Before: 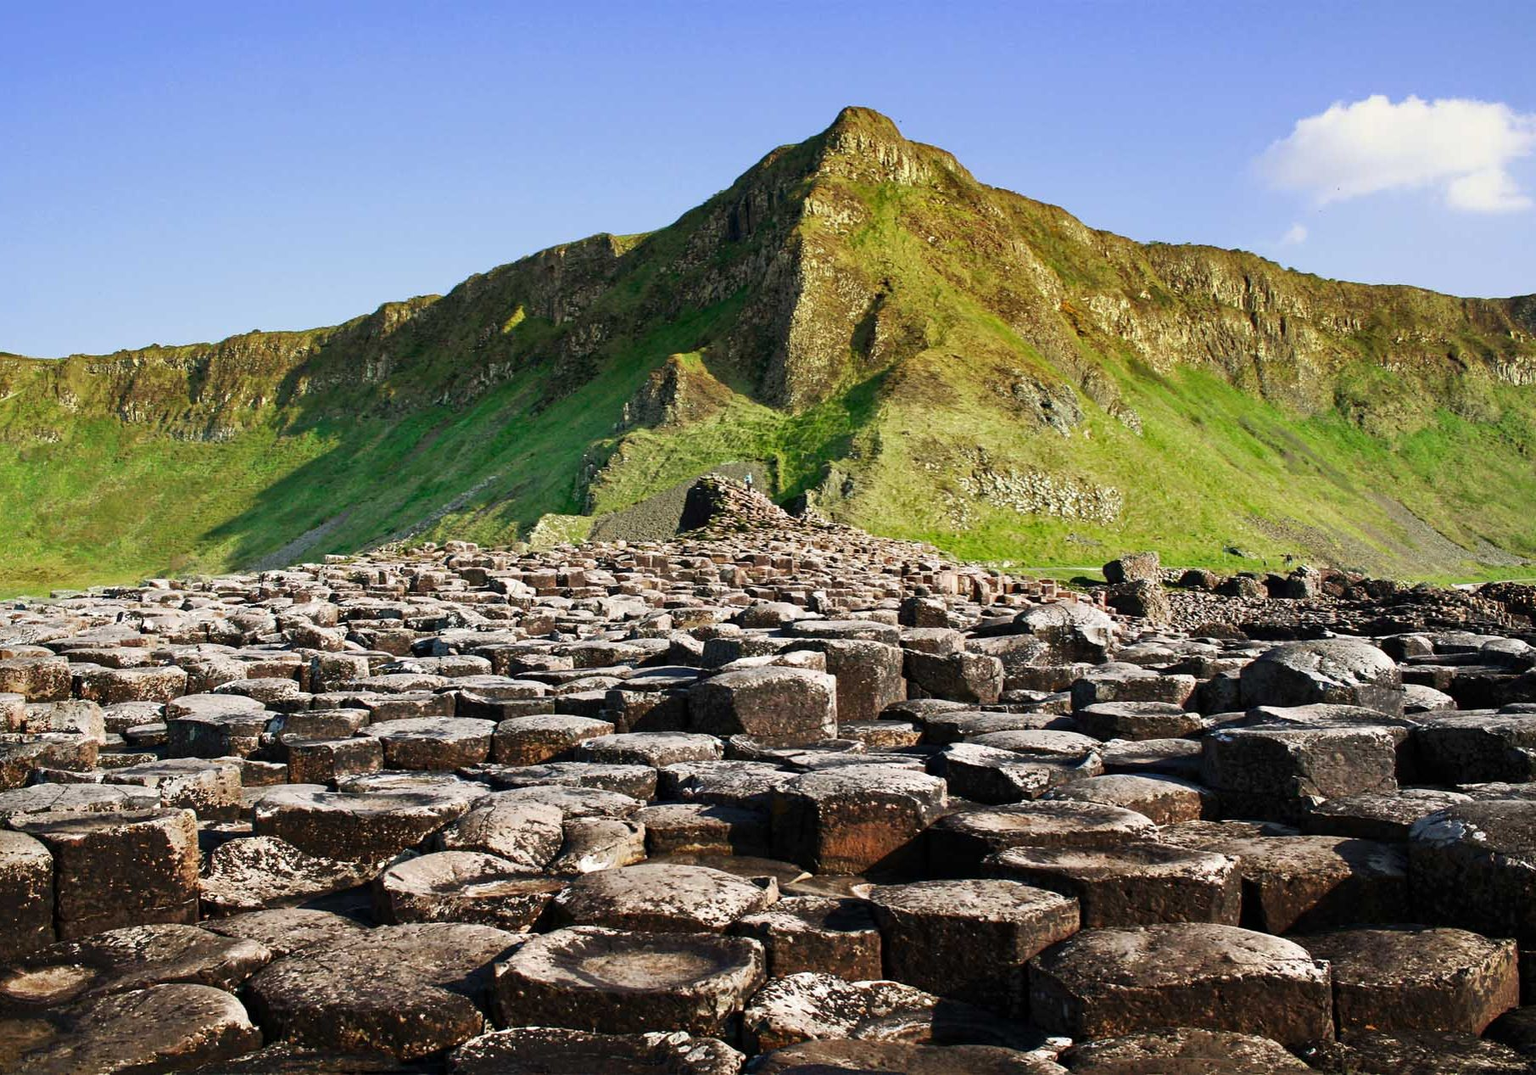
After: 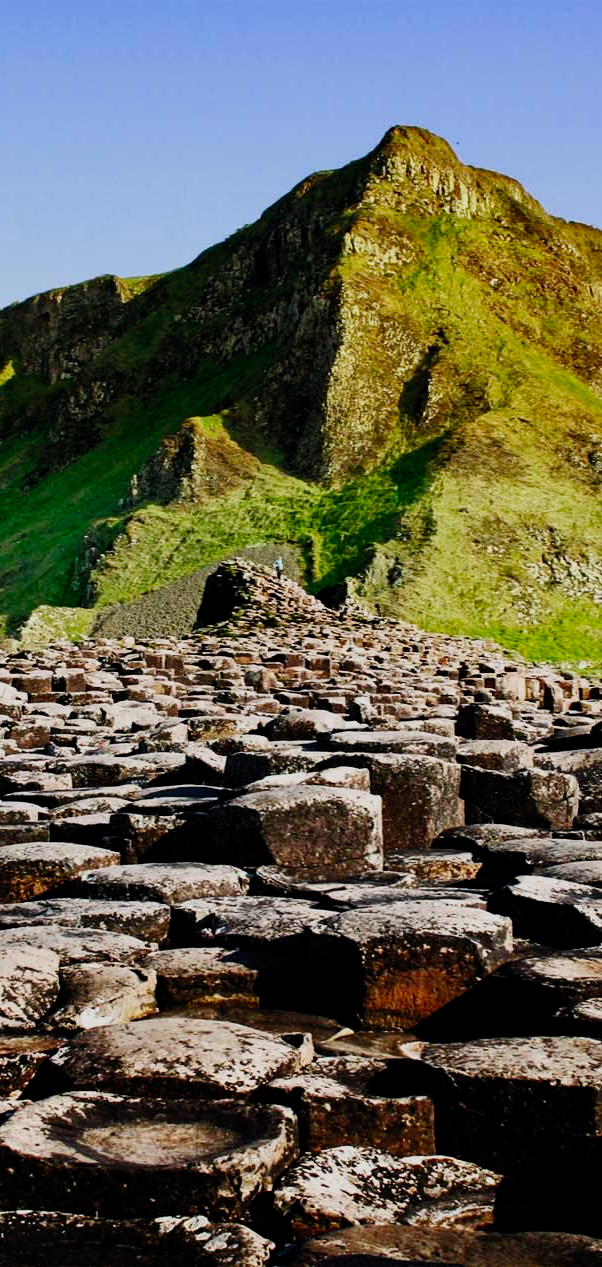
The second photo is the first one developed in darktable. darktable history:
crop: left 33.36%, right 33.36%
contrast brightness saturation: contrast 0.2, brightness 0.16, saturation 0.22
filmic rgb: middle gray luminance 29%, black relative exposure -10.3 EV, white relative exposure 5.5 EV, threshold 6 EV, target black luminance 0%, hardness 3.95, latitude 2.04%, contrast 1.132, highlights saturation mix 5%, shadows ↔ highlights balance 15.11%, add noise in highlights 0, preserve chrominance no, color science v3 (2019), use custom middle-gray values true, iterations of high-quality reconstruction 0, contrast in highlights soft, enable highlight reconstruction true
